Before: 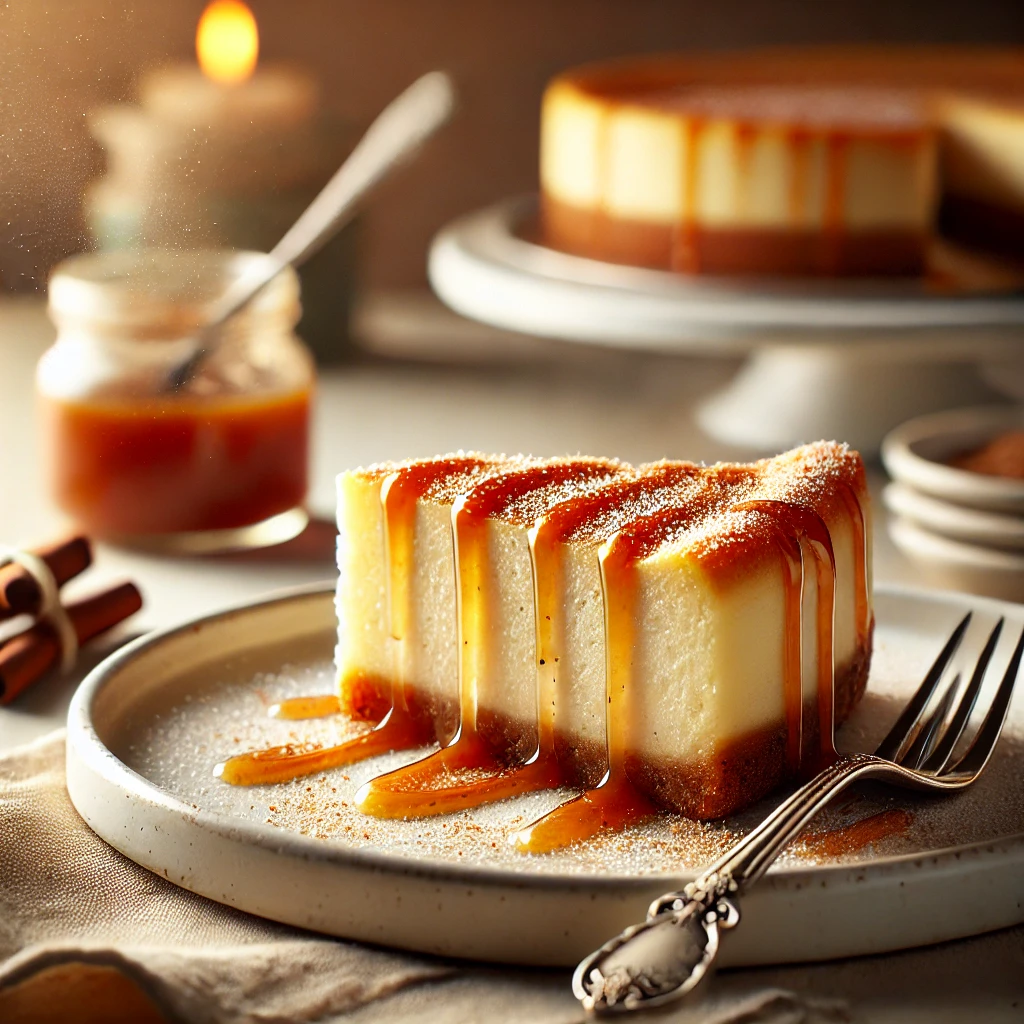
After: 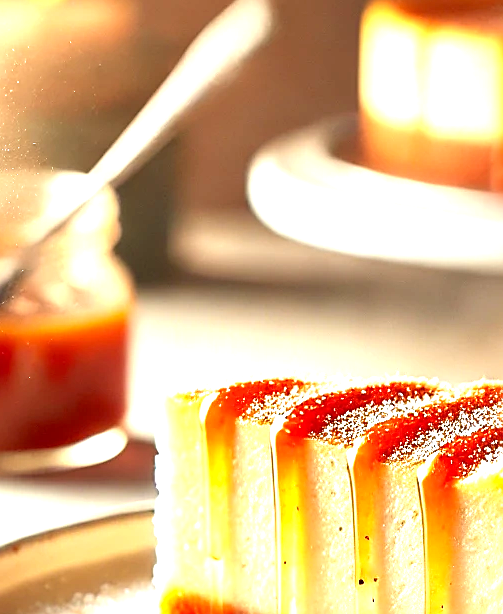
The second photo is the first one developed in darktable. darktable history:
contrast brightness saturation: contrast 0.081, saturation 0.023
exposure: black level correction 0, exposure 1.2 EV, compensate exposure bias true, compensate highlight preservation false
sharpen: on, module defaults
crop: left 17.749%, top 7.88%, right 33.118%, bottom 32.137%
